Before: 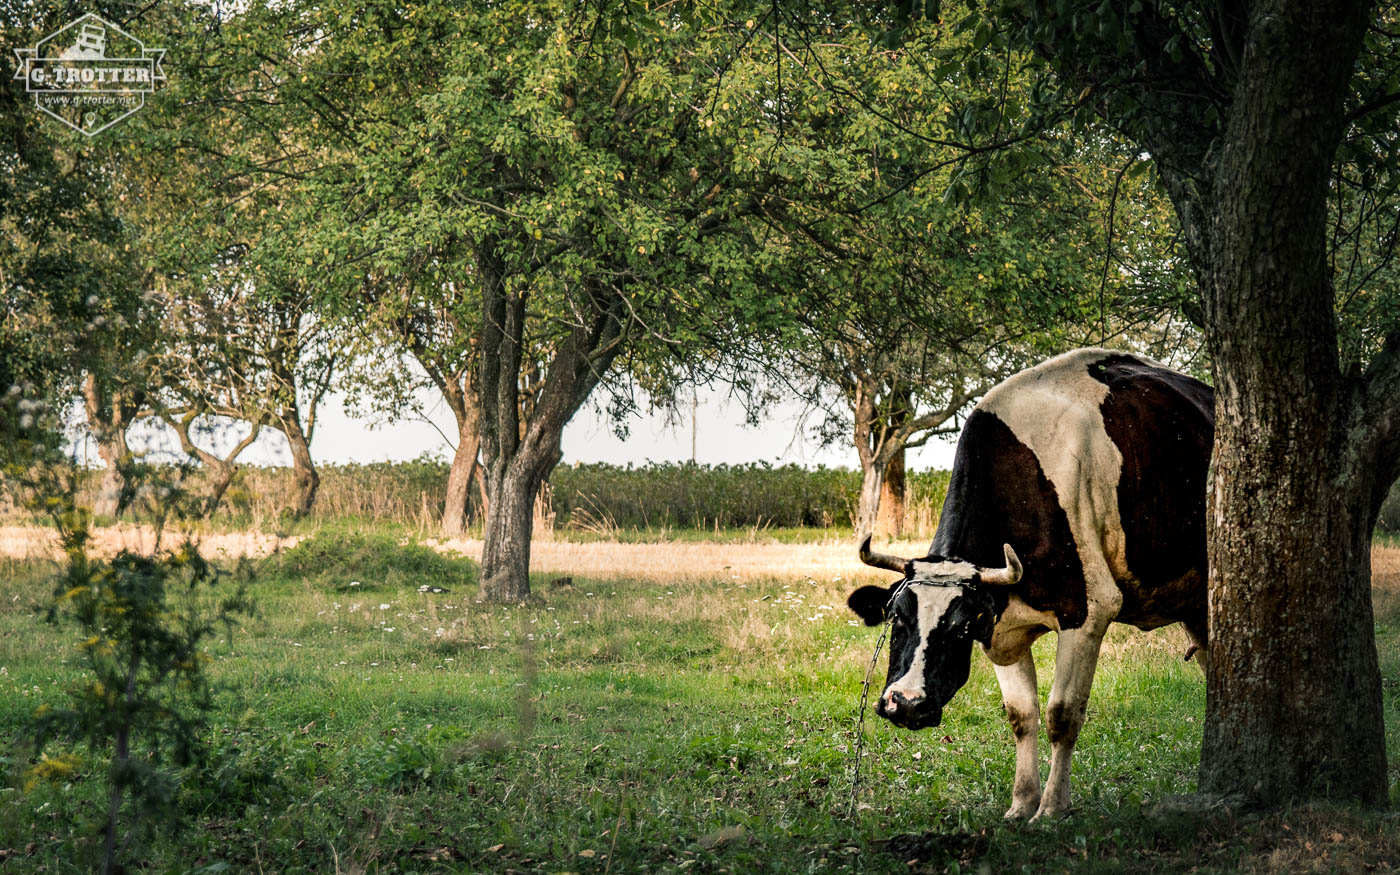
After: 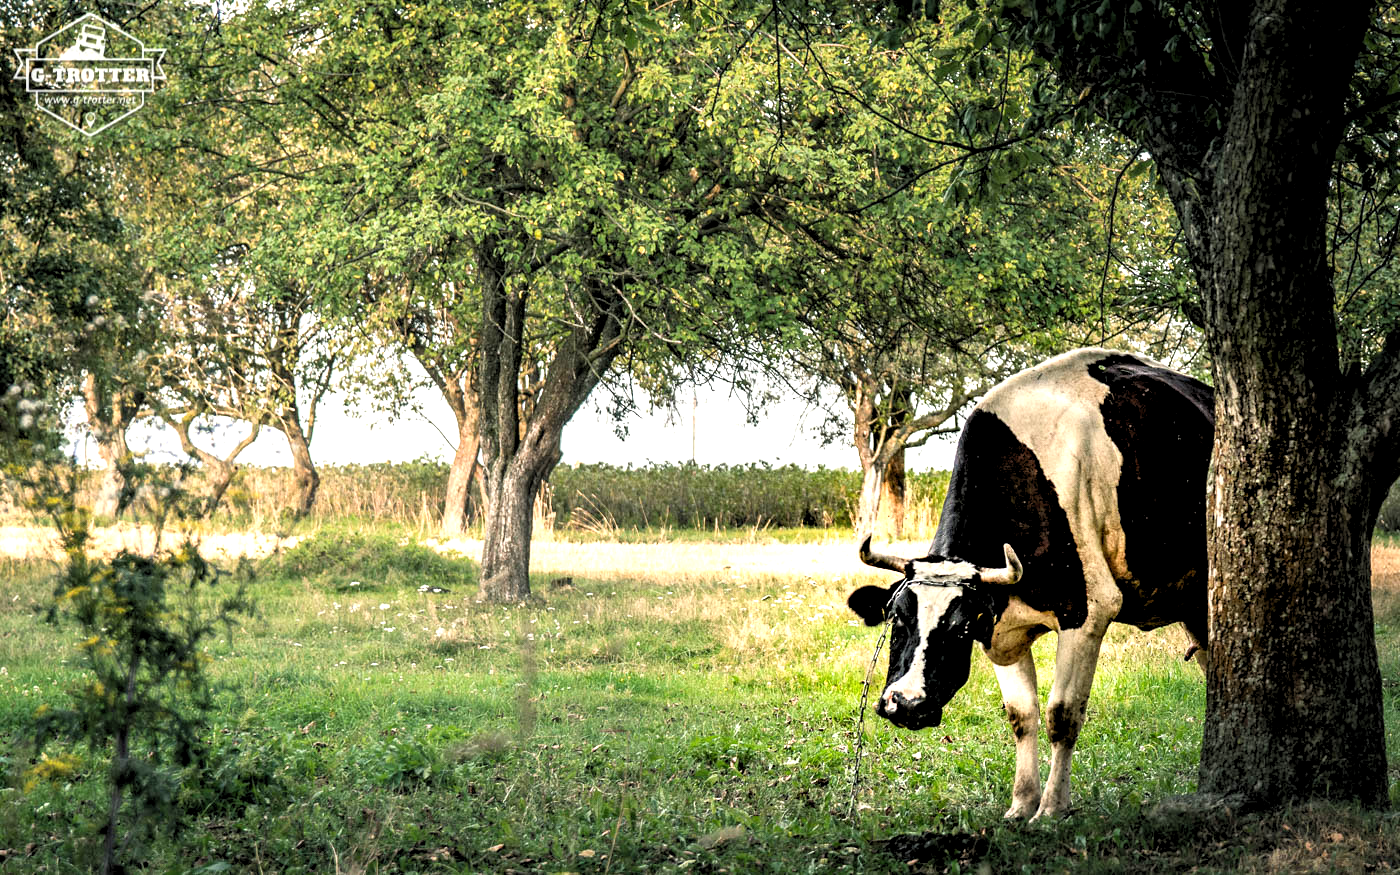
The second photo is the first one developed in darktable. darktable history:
rgb levels: levels [[0.01, 0.419, 0.839], [0, 0.5, 1], [0, 0.5, 1]]
exposure: exposure 0.64 EV, compensate highlight preservation false
